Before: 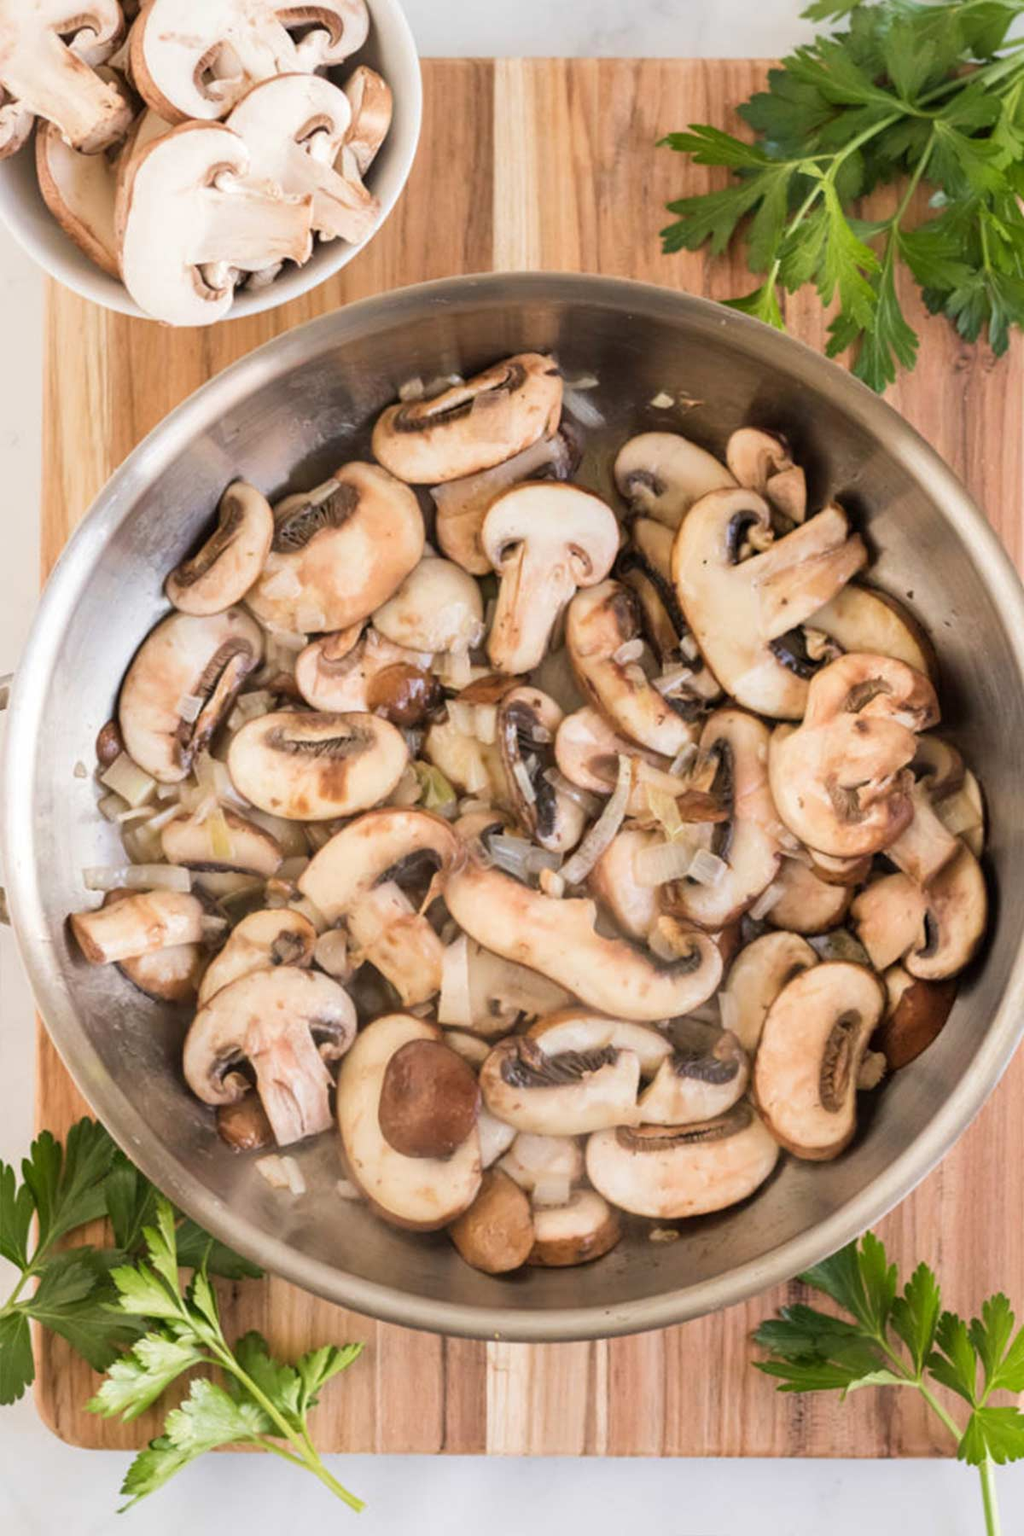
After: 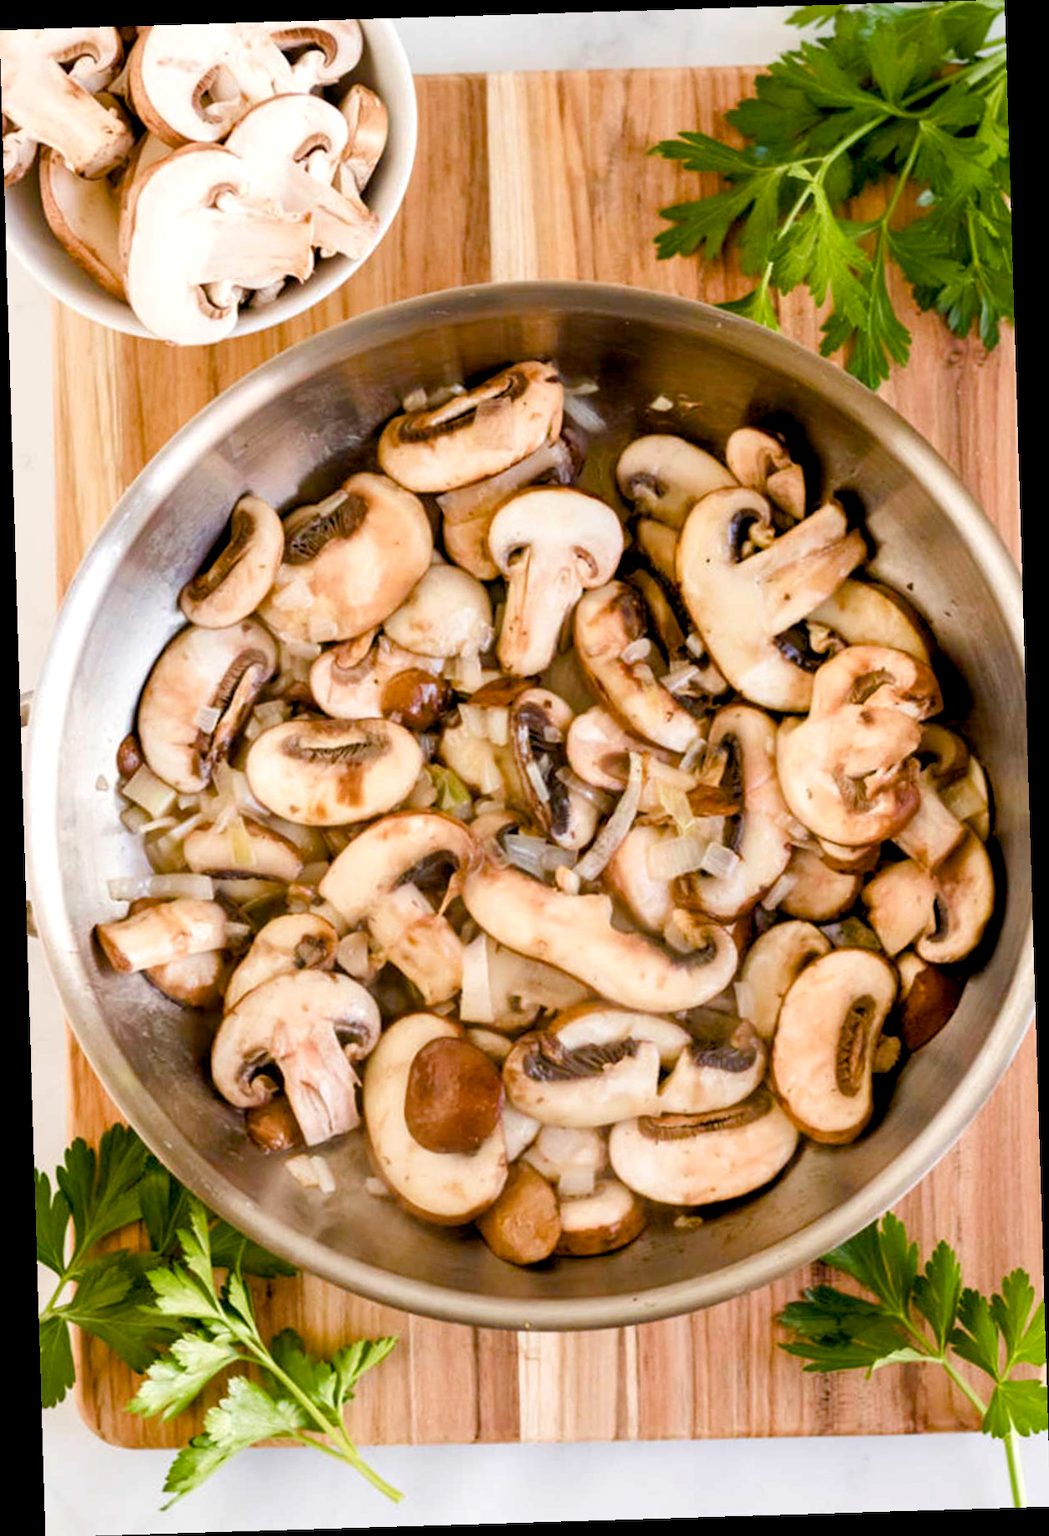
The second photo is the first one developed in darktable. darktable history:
color balance rgb: shadows lift › luminance -9.41%, highlights gain › luminance 17.6%, global offset › luminance -1.45%, perceptual saturation grading › highlights -17.77%, perceptual saturation grading › mid-tones 33.1%, perceptual saturation grading › shadows 50.52%, global vibrance 24.22%
rotate and perspective: rotation -1.75°, automatic cropping off
